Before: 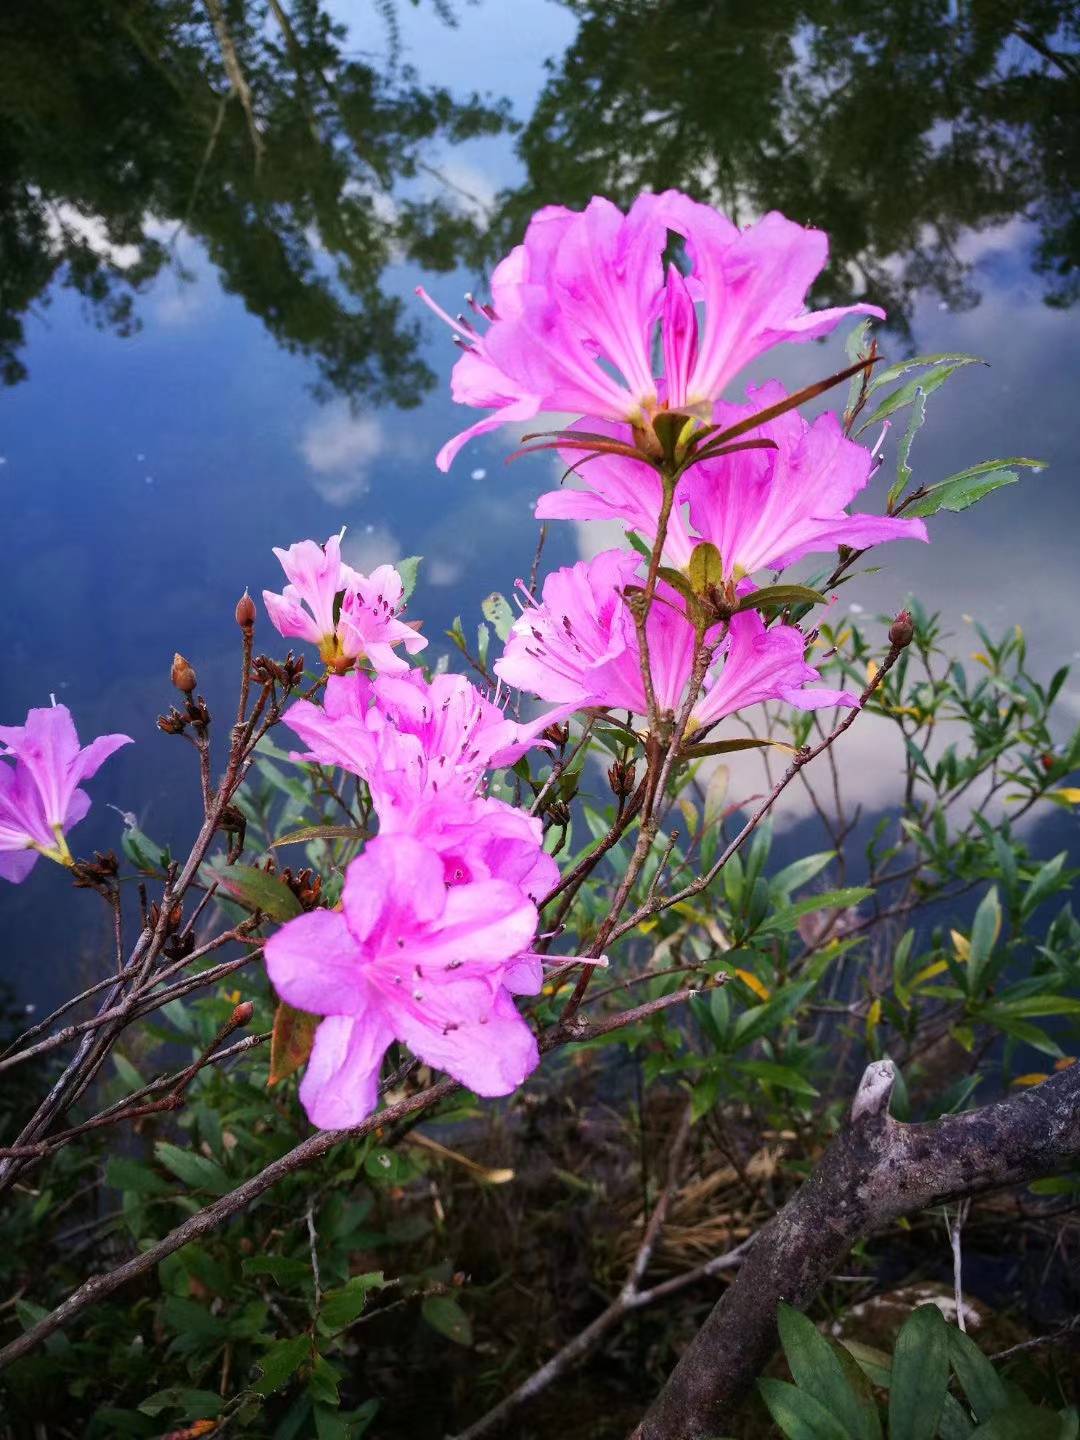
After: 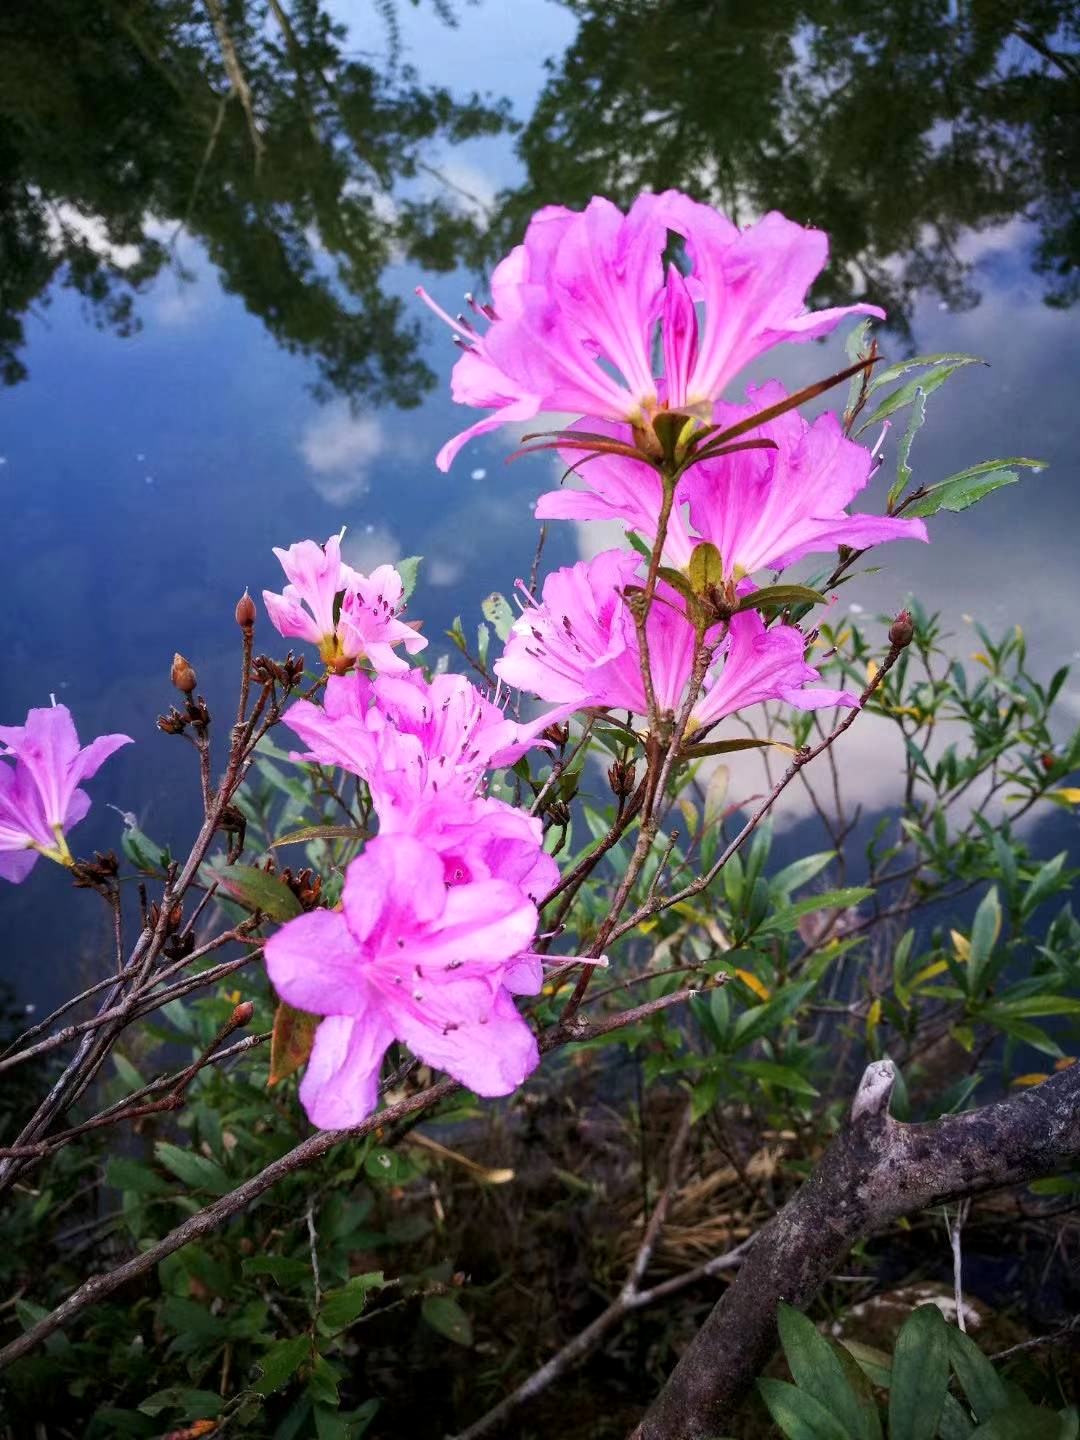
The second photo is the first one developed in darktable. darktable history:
local contrast: highlights 106%, shadows 102%, detail 119%, midtone range 0.2
